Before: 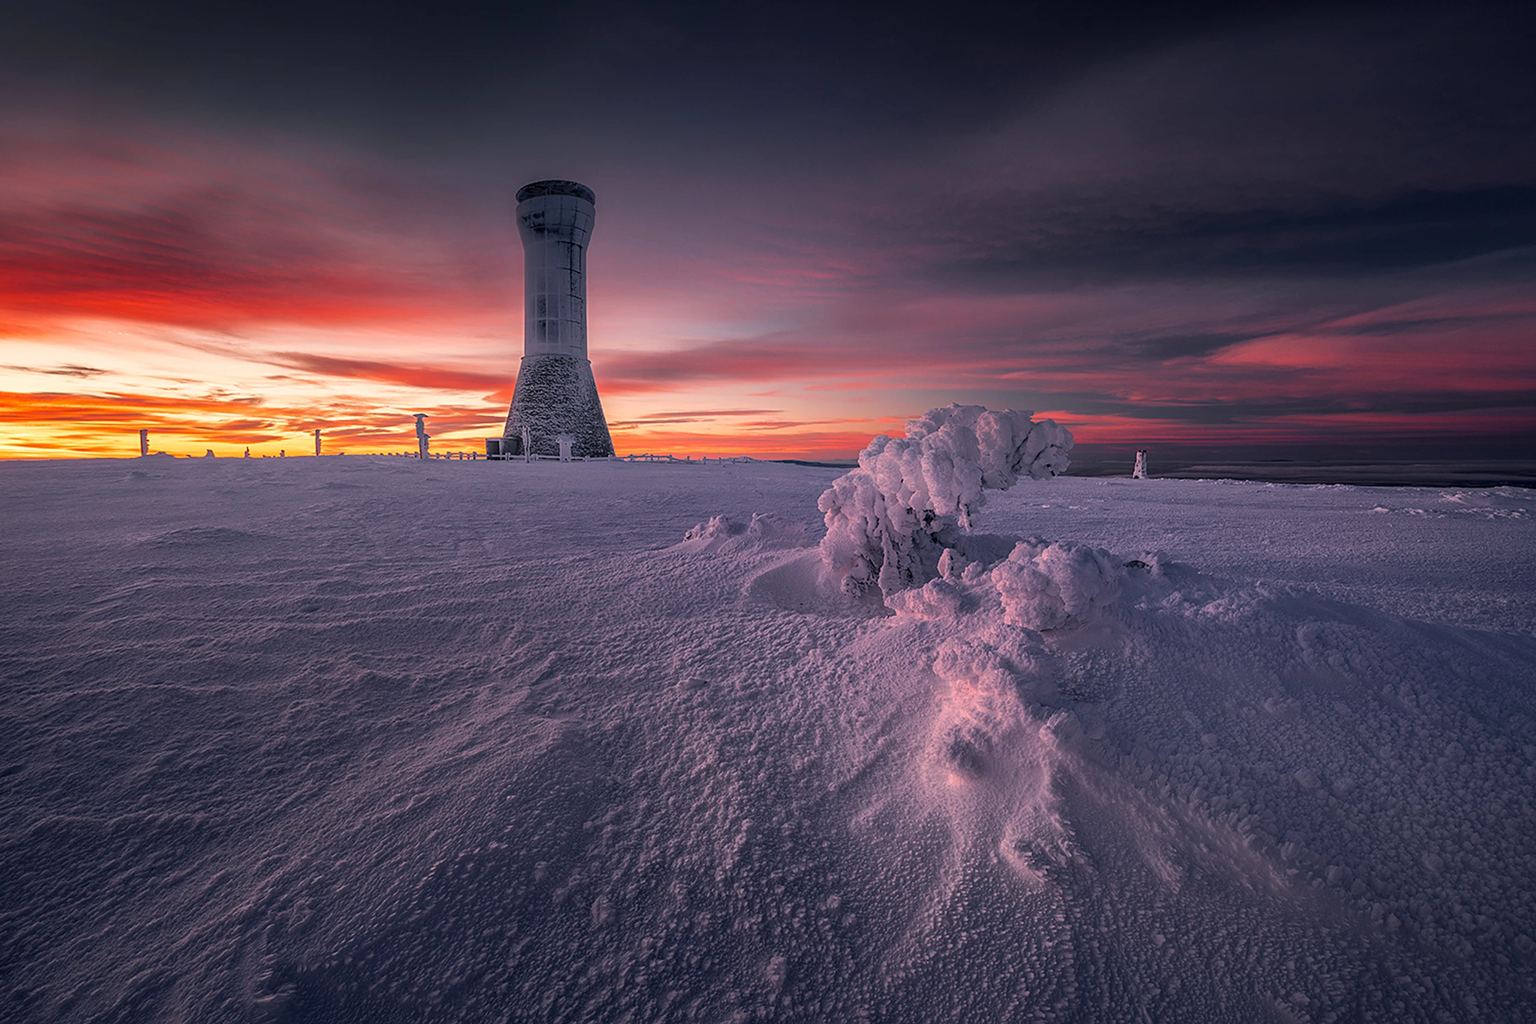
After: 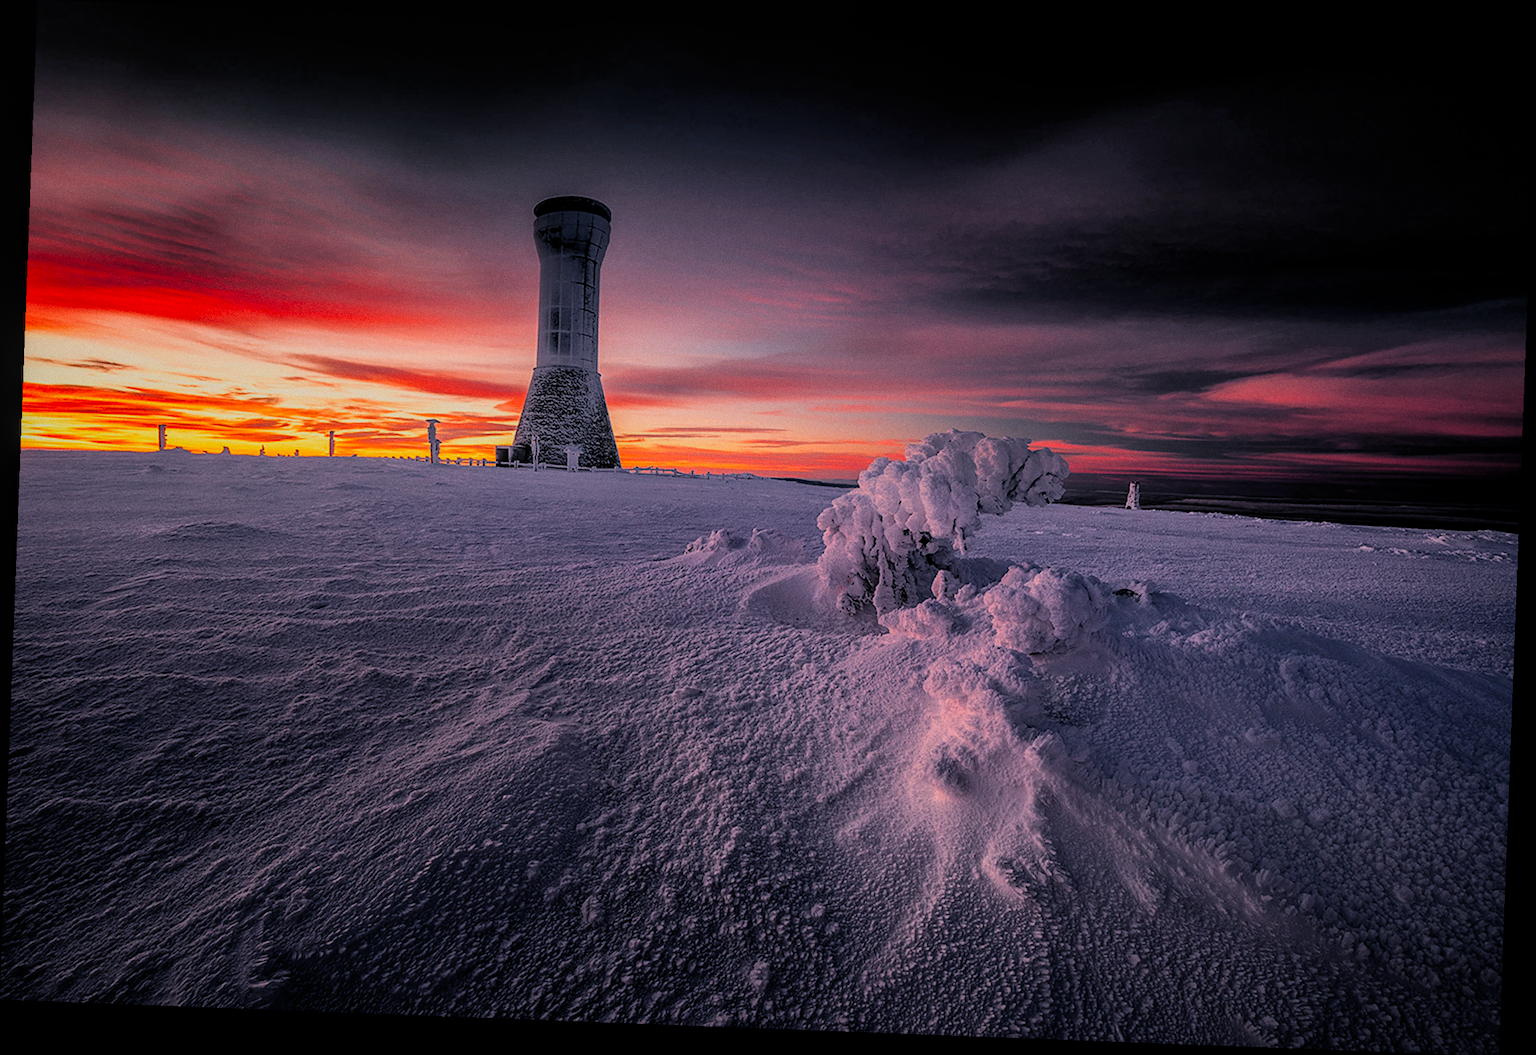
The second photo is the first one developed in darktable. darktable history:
exposure: black level correction 0.007, compensate highlight preservation false
grain: coarseness 0.47 ISO
color zones: curves: ch0 [(0.224, 0.526) (0.75, 0.5)]; ch1 [(0.055, 0.526) (0.224, 0.761) (0.377, 0.526) (0.75, 0.5)]
rotate and perspective: rotation 2.17°, automatic cropping off
local contrast: detail 110%
color contrast: green-magenta contrast 0.96
contrast brightness saturation: contrast 0.04, saturation 0.07
filmic rgb: black relative exposure -4.58 EV, white relative exposure 4.8 EV, threshold 3 EV, hardness 2.36, latitude 36.07%, contrast 1.048, highlights saturation mix 1.32%, shadows ↔ highlights balance 1.25%, color science v4 (2020), enable highlight reconstruction true
